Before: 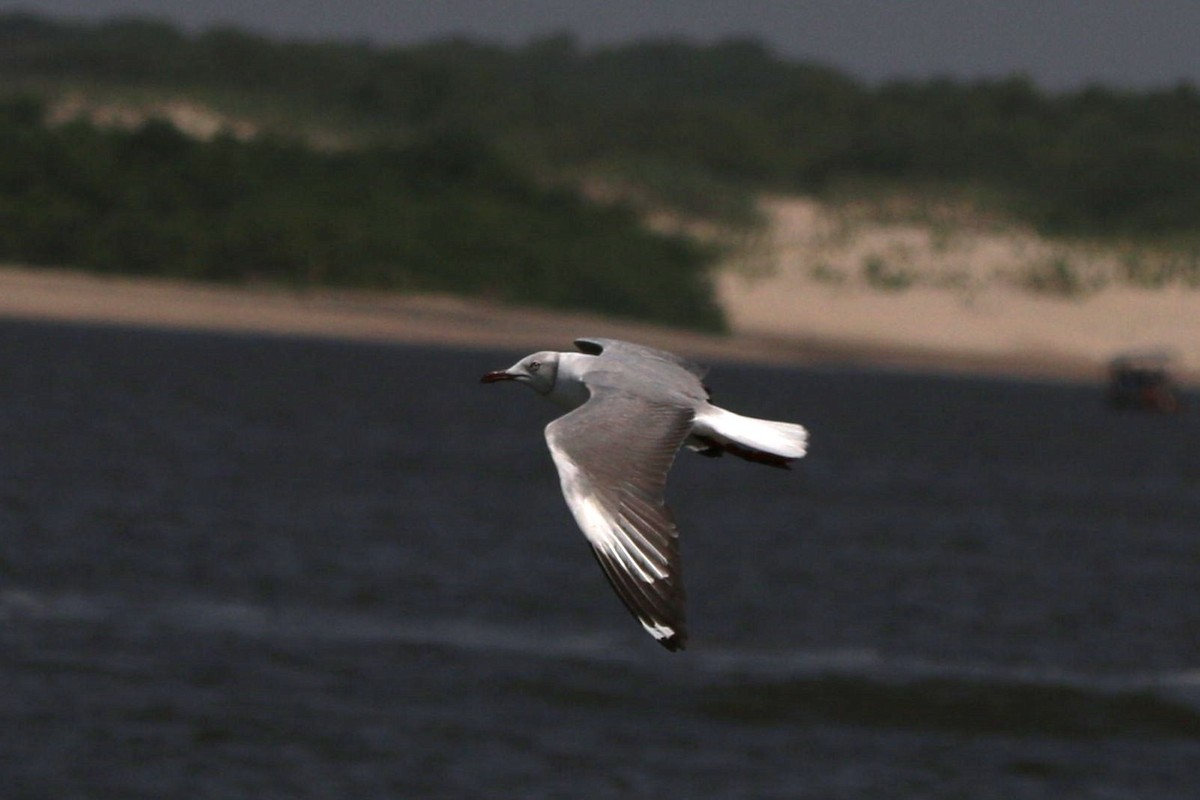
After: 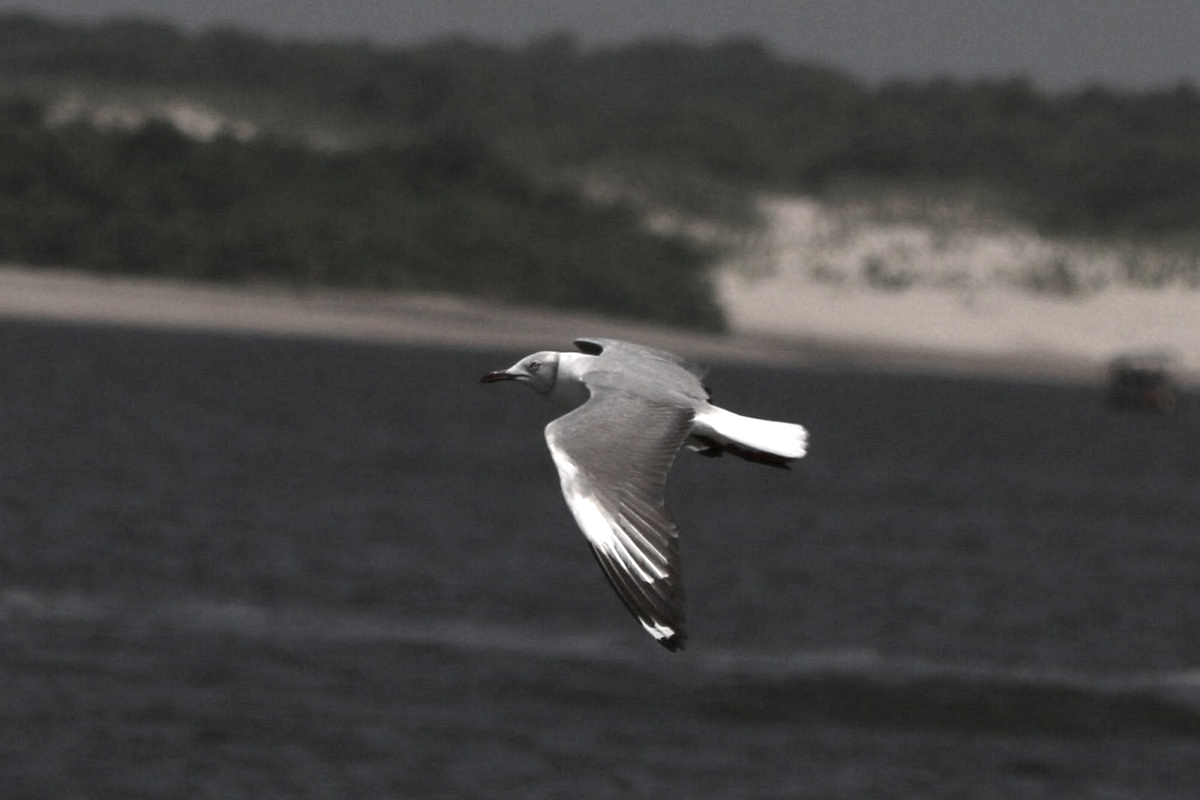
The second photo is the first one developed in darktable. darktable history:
color correction: highlights b* -0.032, saturation 0.322
contrast brightness saturation: contrast -0.022, brightness -0.005, saturation 0.041
exposure: black level correction 0.001, exposure 0.499 EV, compensate highlight preservation false
